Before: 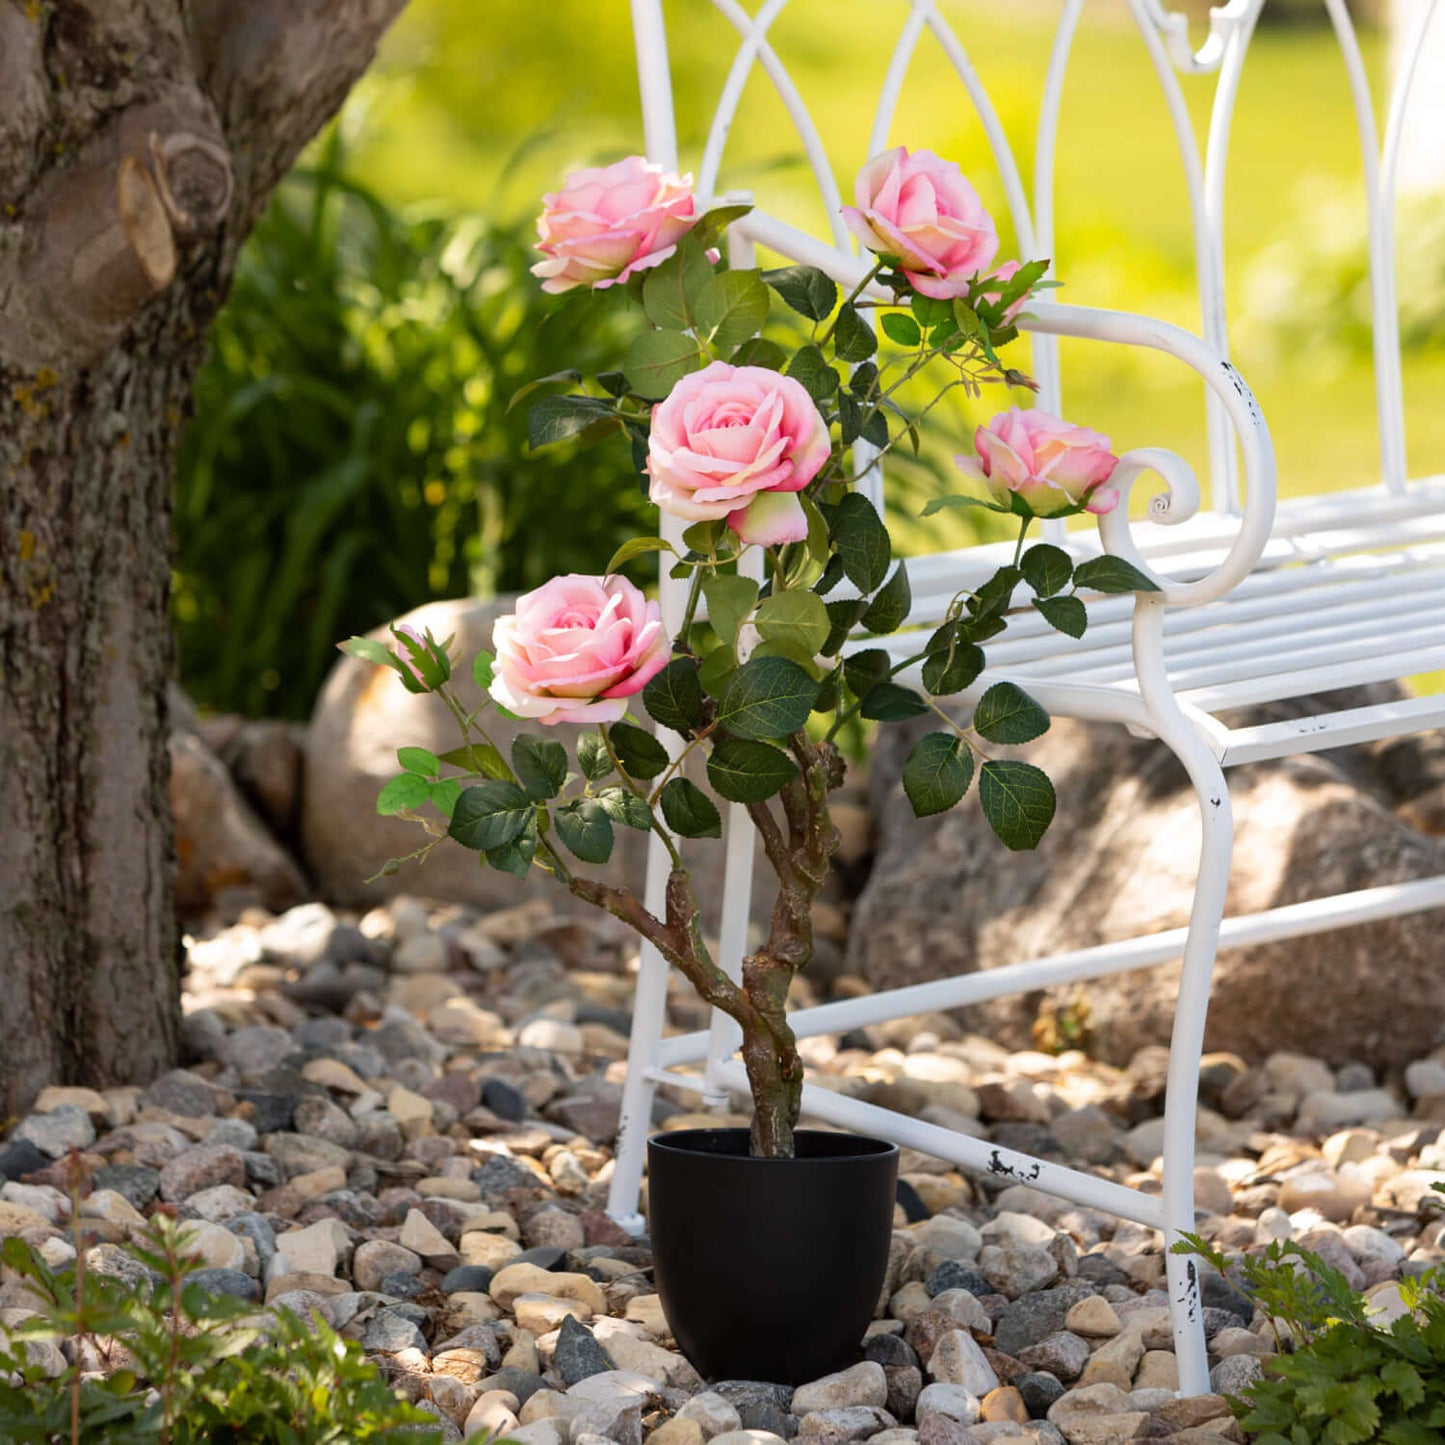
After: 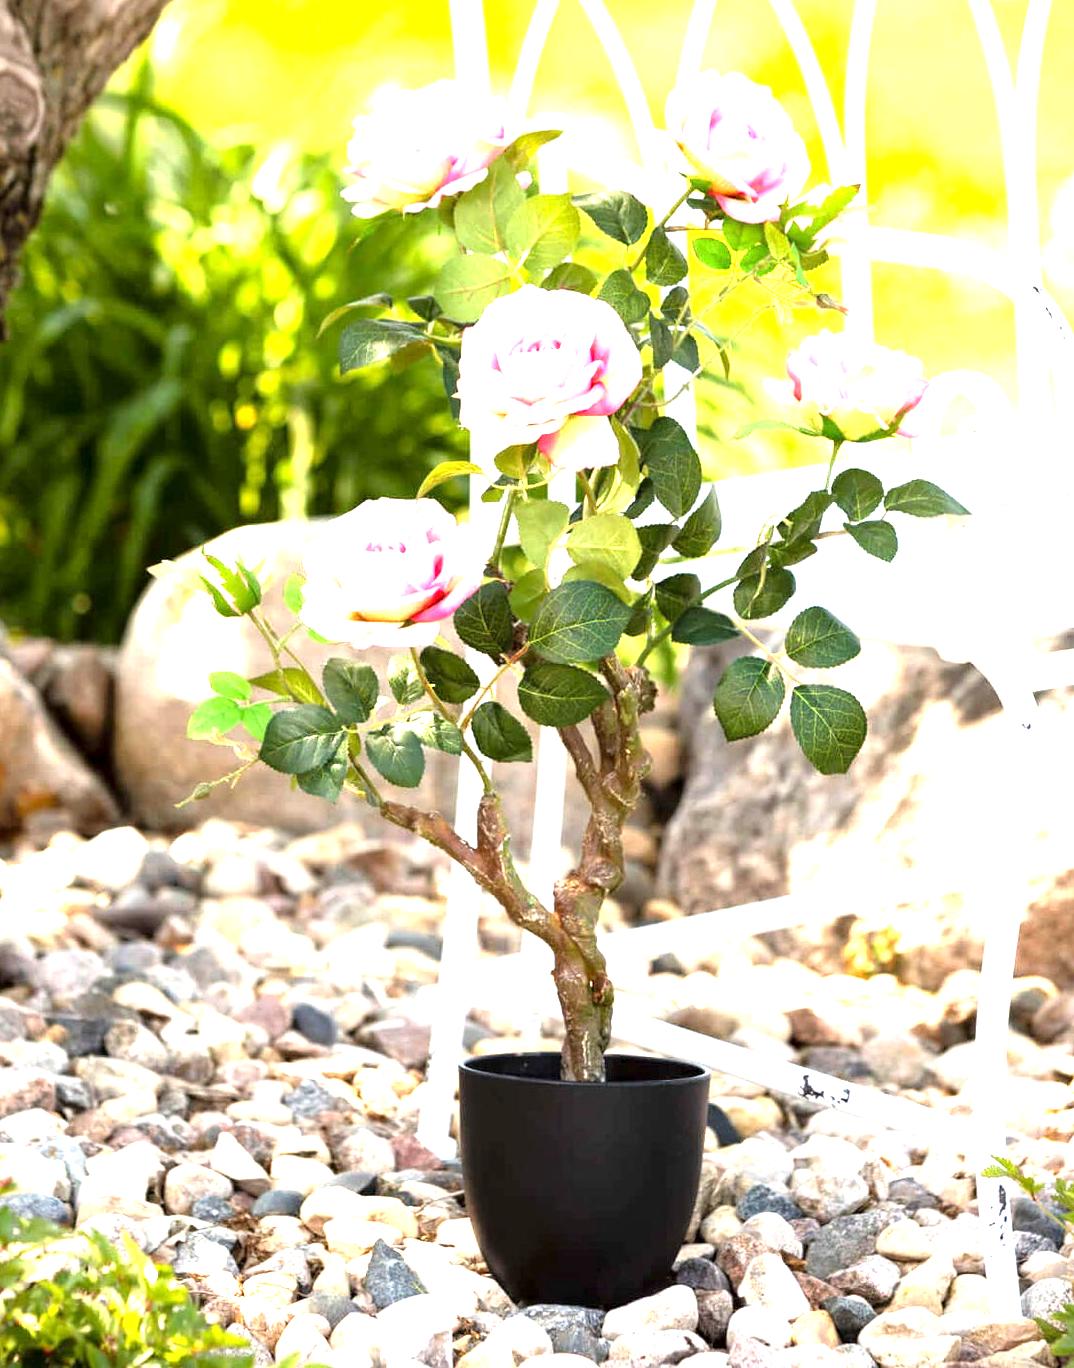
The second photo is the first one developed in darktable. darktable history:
crop and rotate: left 13.119%, top 5.325%, right 12.538%
exposure: black level correction 0.001, exposure 1.816 EV, compensate highlight preservation false
tone equalizer: -8 EV -0.453 EV, -7 EV -0.418 EV, -6 EV -0.333 EV, -5 EV -0.258 EV, -3 EV 0.254 EV, -2 EV 0.304 EV, -1 EV 0.363 EV, +0 EV 0.442 EV, mask exposure compensation -0.498 EV
